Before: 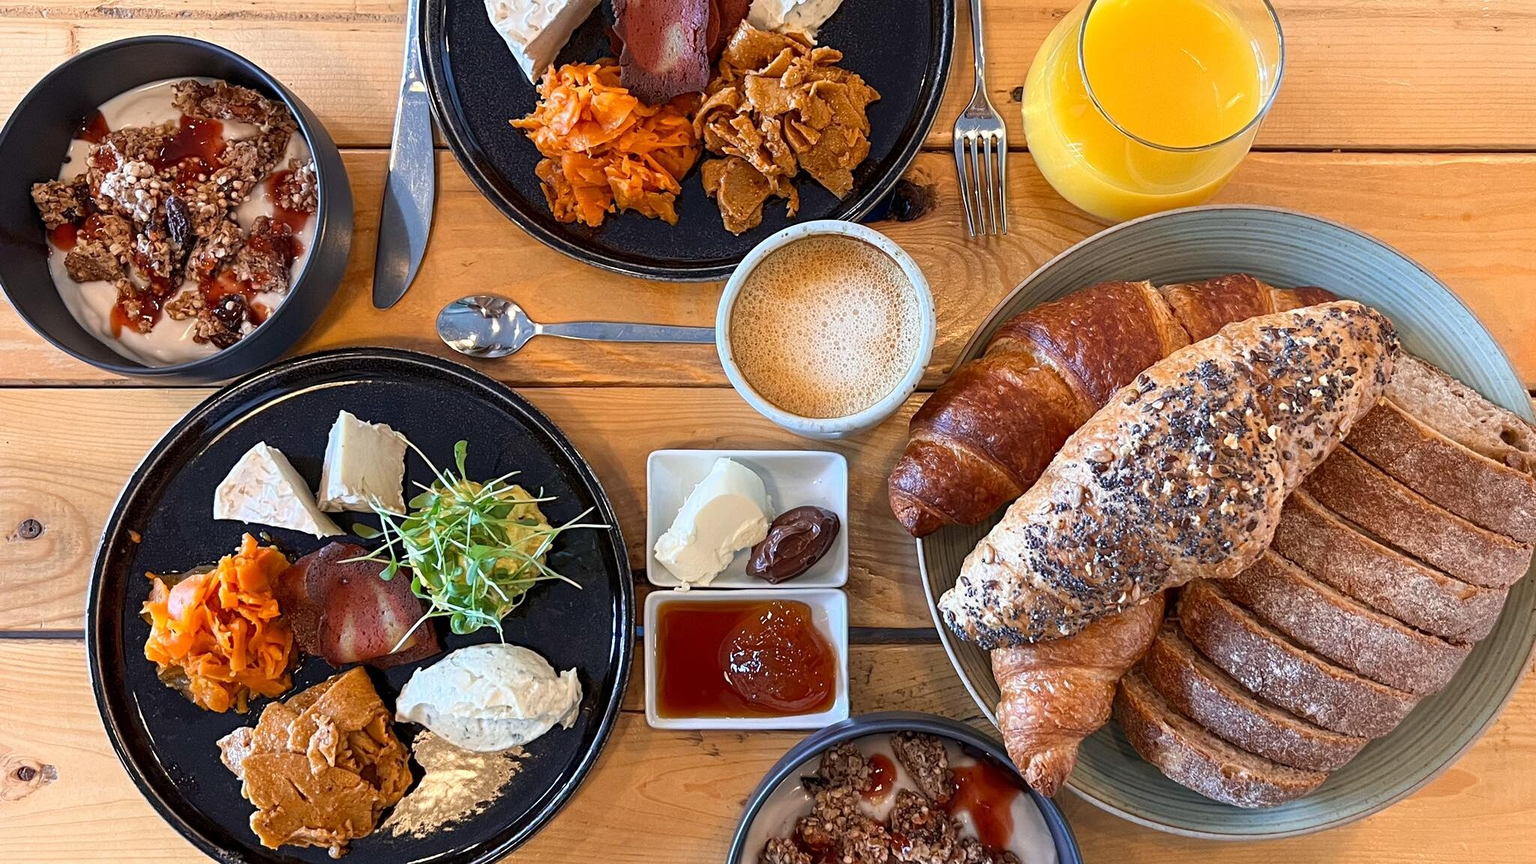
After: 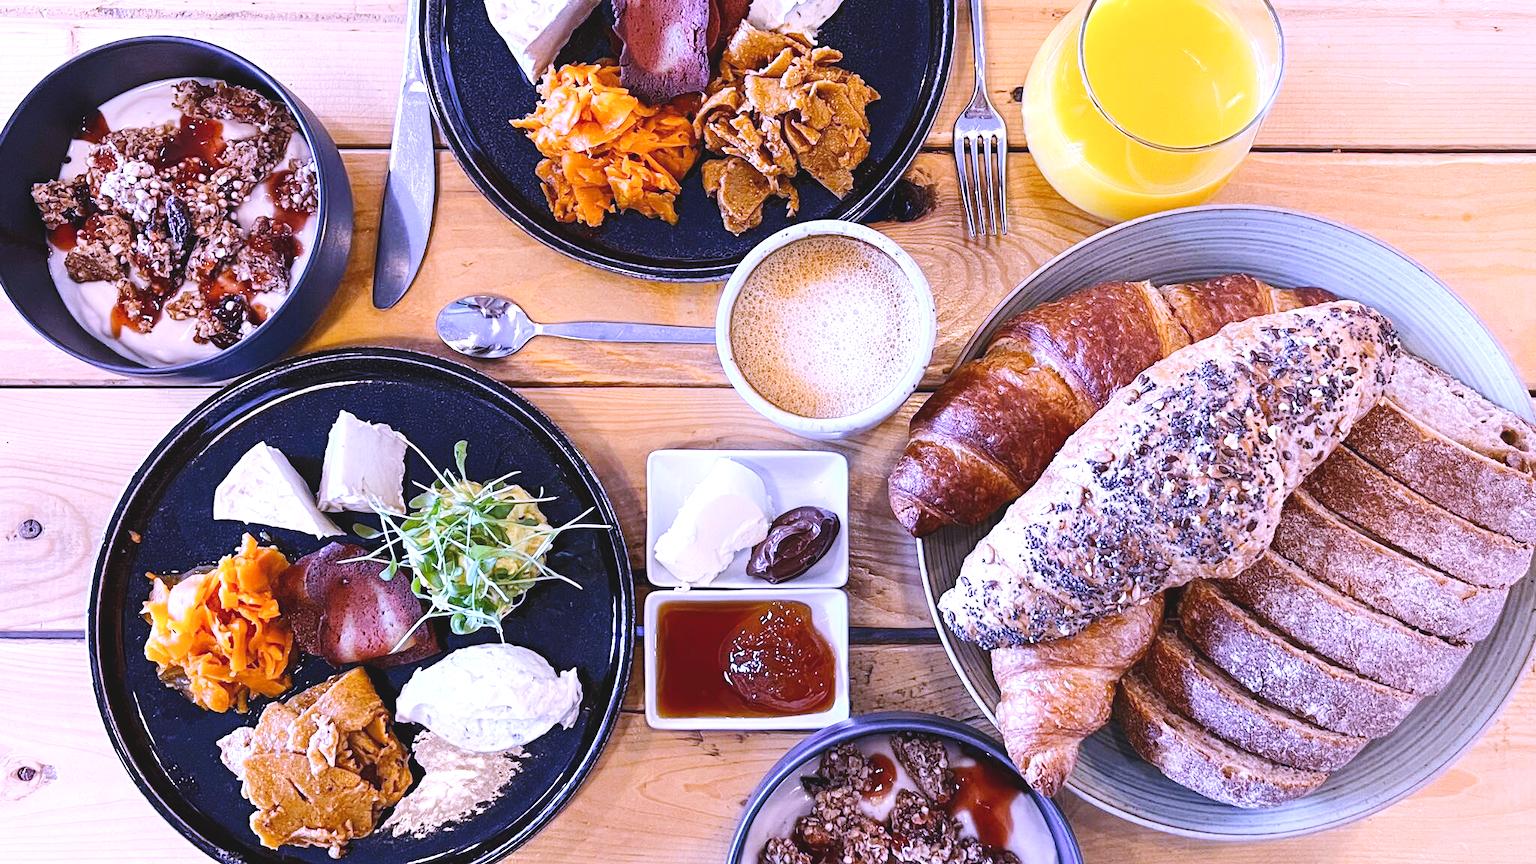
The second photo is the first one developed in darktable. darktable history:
tone curve: curves: ch0 [(0, 0) (0.003, 0.031) (0.011, 0.033) (0.025, 0.036) (0.044, 0.045) (0.069, 0.06) (0.1, 0.079) (0.136, 0.109) (0.177, 0.15) (0.224, 0.192) (0.277, 0.262) (0.335, 0.347) (0.399, 0.433) (0.468, 0.528) (0.543, 0.624) (0.623, 0.705) (0.709, 0.788) (0.801, 0.865) (0.898, 0.933) (1, 1)], preserve colors none
white balance: red 0.98, blue 1.61
tone equalizer: -8 EV -0.75 EV, -7 EV -0.7 EV, -6 EV -0.6 EV, -5 EV -0.4 EV, -3 EV 0.4 EV, -2 EV 0.6 EV, -1 EV 0.7 EV, +0 EV 0.75 EV, edges refinement/feathering 500, mask exposure compensation -1.57 EV, preserve details no
contrast brightness saturation: contrast -0.15, brightness 0.05, saturation -0.12
